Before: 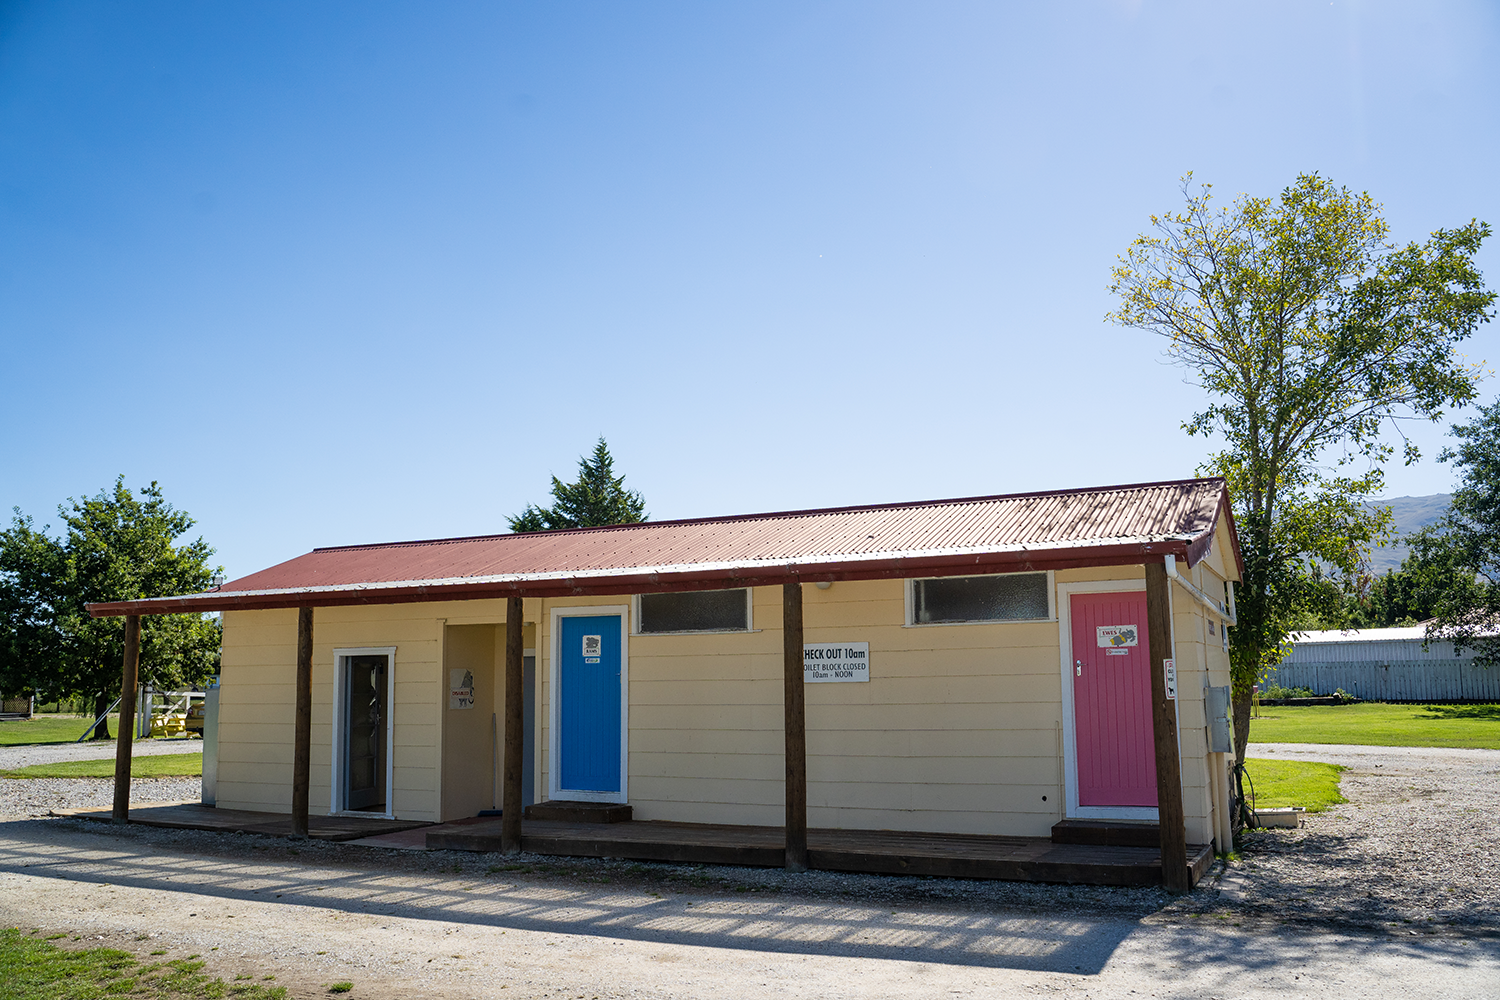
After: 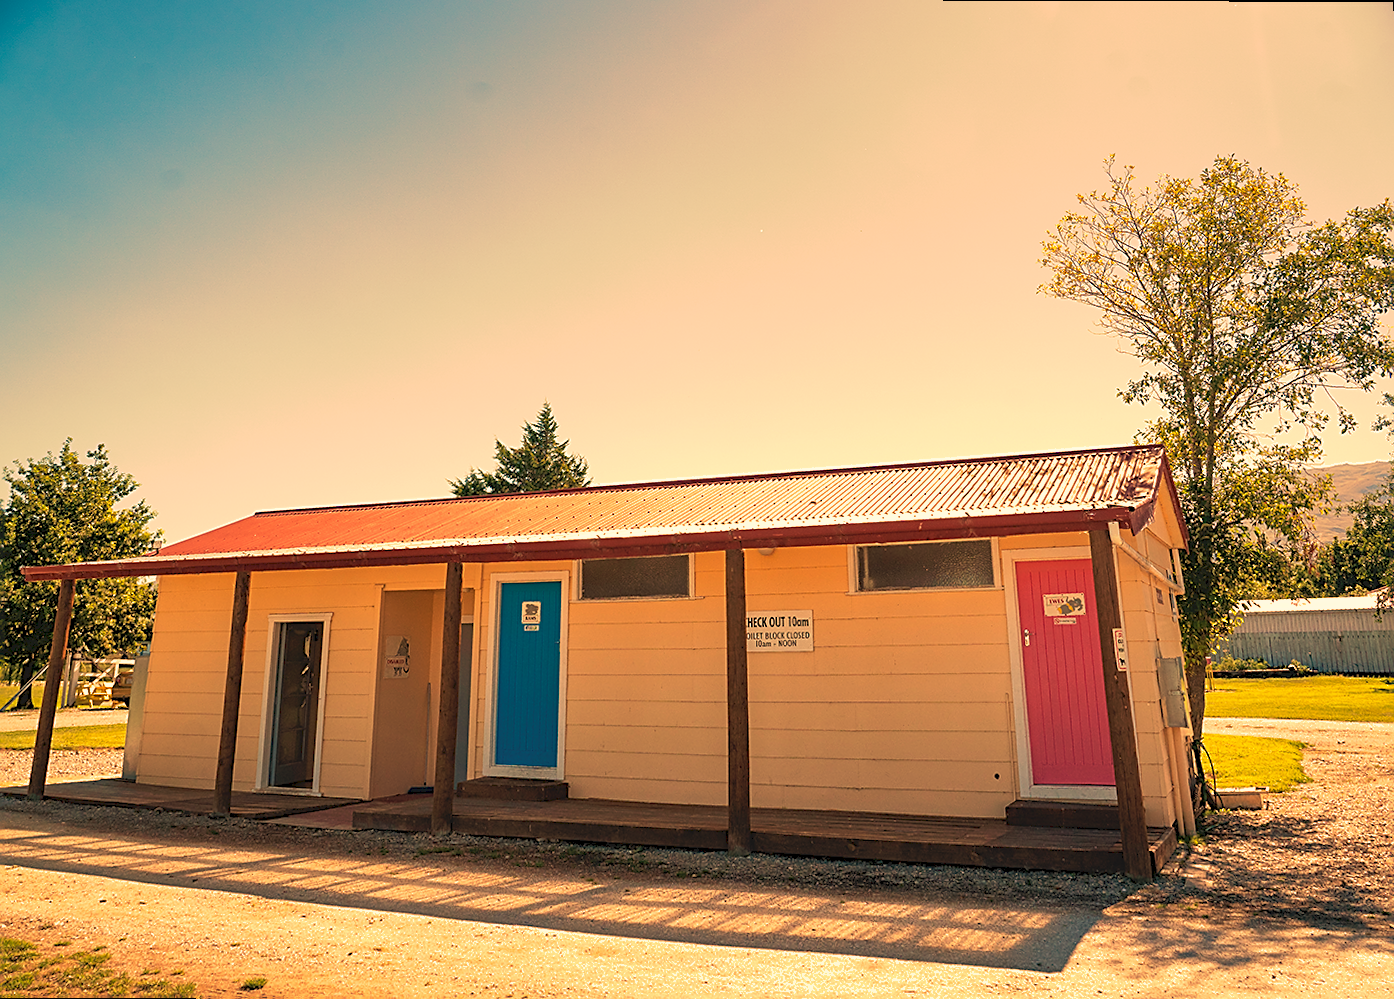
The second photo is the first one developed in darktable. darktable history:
rotate and perspective: rotation 0.215°, lens shift (vertical) -0.139, crop left 0.069, crop right 0.939, crop top 0.002, crop bottom 0.996
sharpen: on, module defaults
tone curve: curves: ch0 [(0, 0) (0.003, 0.045) (0.011, 0.051) (0.025, 0.057) (0.044, 0.074) (0.069, 0.096) (0.1, 0.125) (0.136, 0.16) (0.177, 0.201) (0.224, 0.242) (0.277, 0.299) (0.335, 0.362) (0.399, 0.432) (0.468, 0.512) (0.543, 0.601) (0.623, 0.691) (0.709, 0.786) (0.801, 0.876) (0.898, 0.927) (1, 1)], preserve colors none
velvia: on, module defaults
white balance: red 1.467, blue 0.684
shadows and highlights: on, module defaults
